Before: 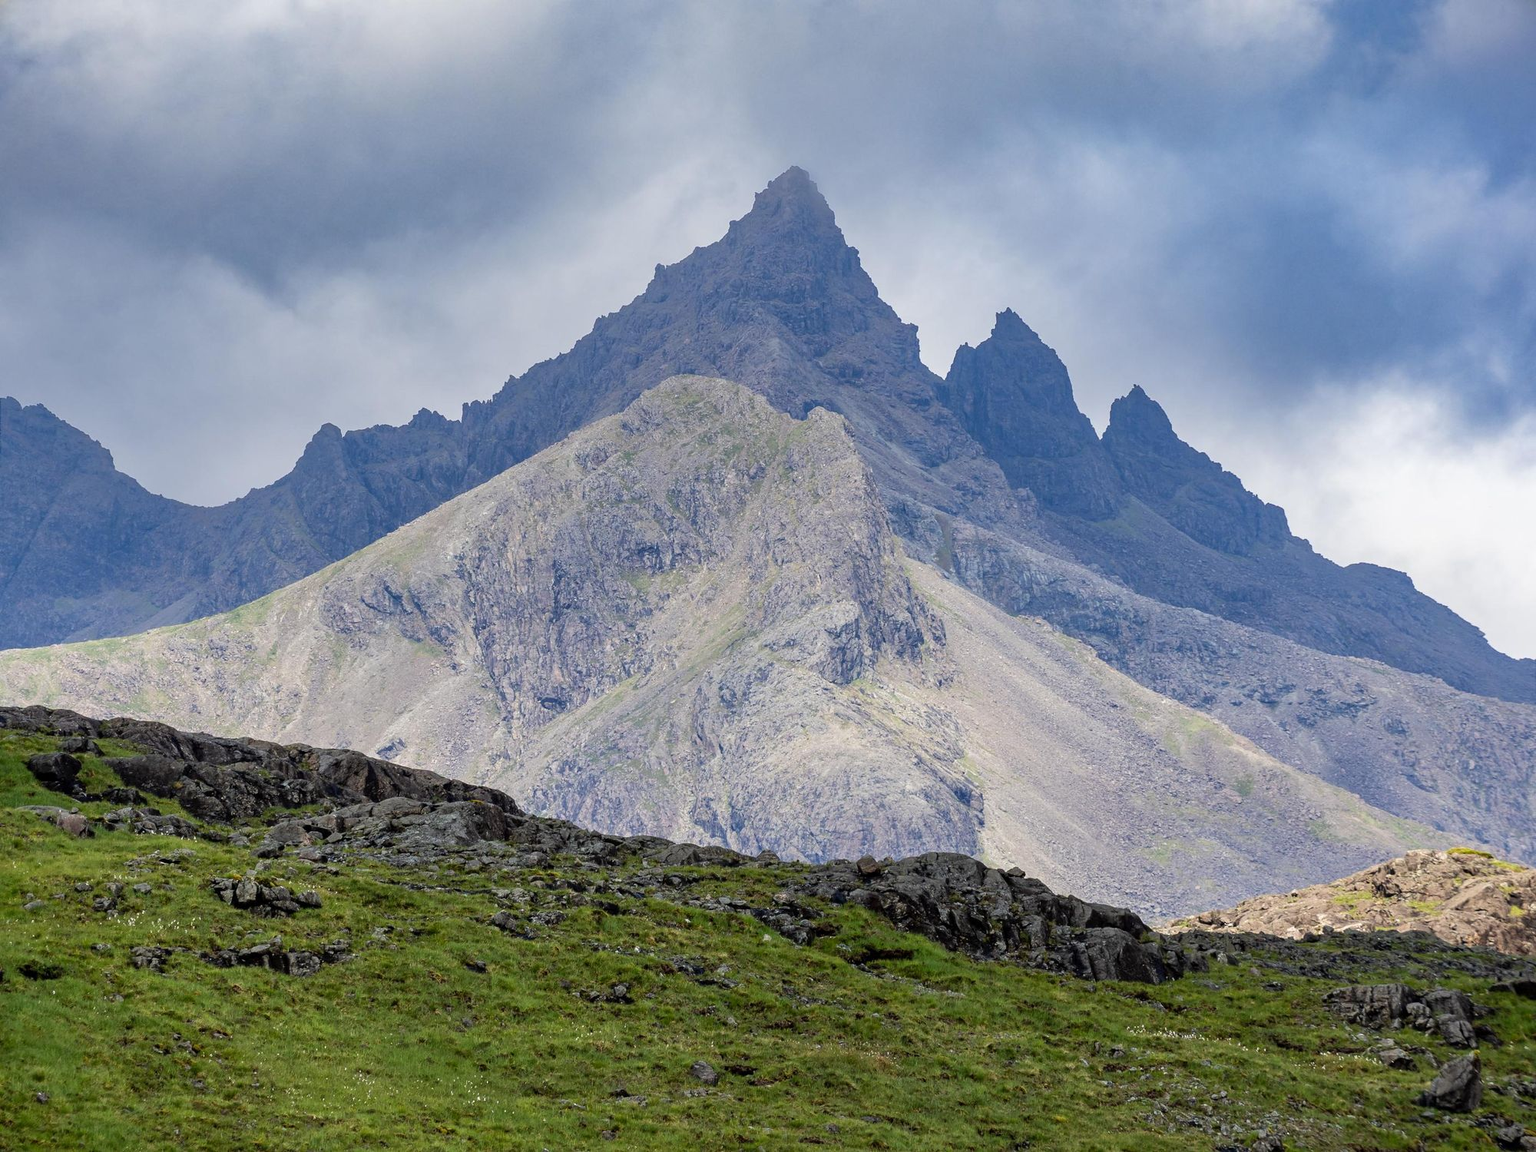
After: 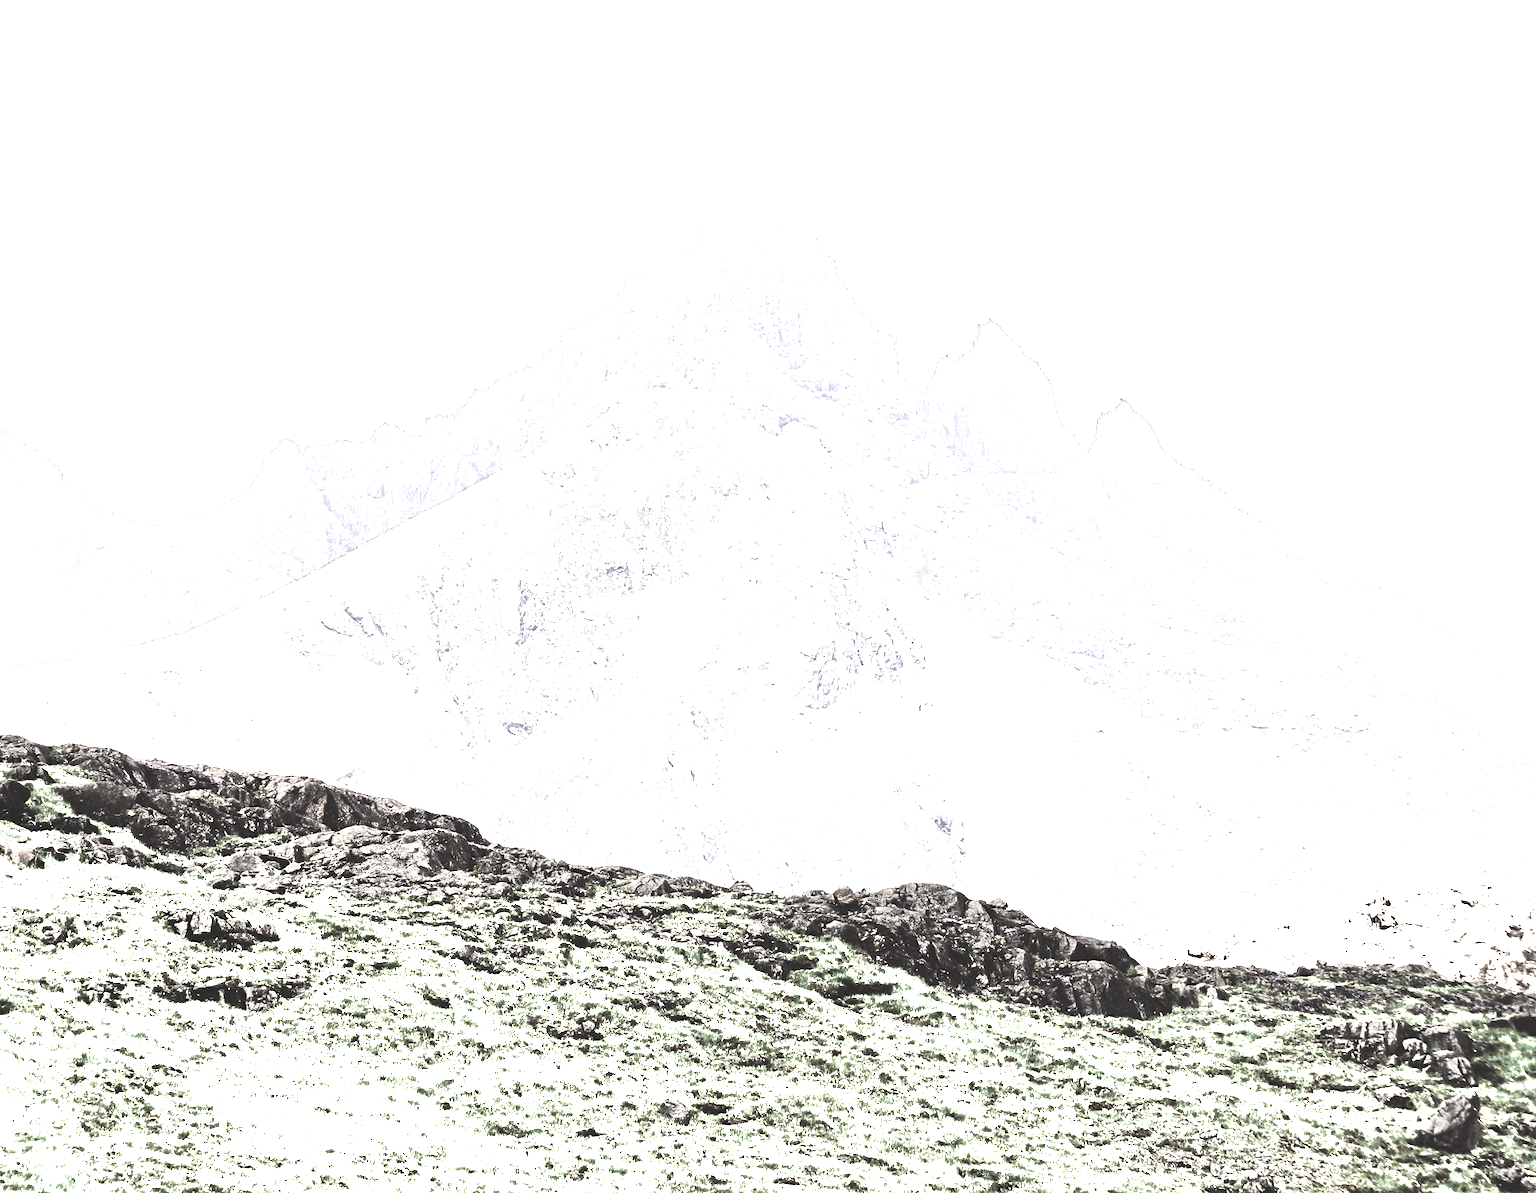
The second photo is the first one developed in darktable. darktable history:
crop and rotate: left 3.426%
local contrast: detail 69%
contrast brightness saturation: contrast 0.611, brightness 0.351, saturation 0.144
exposure: black level correction 0.001, exposure 0.016 EV, compensate exposure bias true, compensate highlight preservation false
color zones: curves: ch0 [(0.25, 0.667) (0.758, 0.368)]; ch1 [(0.215, 0.245) (0.761, 0.373)]; ch2 [(0.247, 0.554) (0.761, 0.436)], mix 42.53%
base curve: curves: ch0 [(0, 0) (0.028, 0.03) (0.121, 0.232) (0.46, 0.748) (0.859, 0.968) (1, 1)], preserve colors none
color correction: highlights a* 12.04, highlights b* 12.03
